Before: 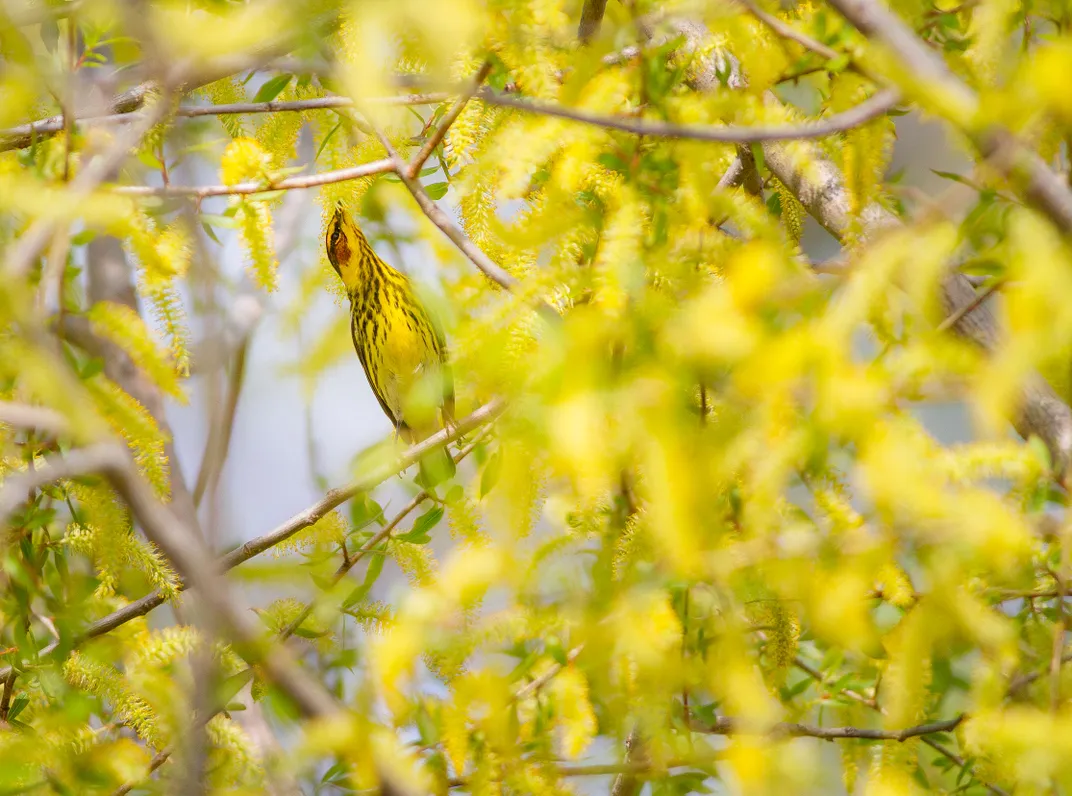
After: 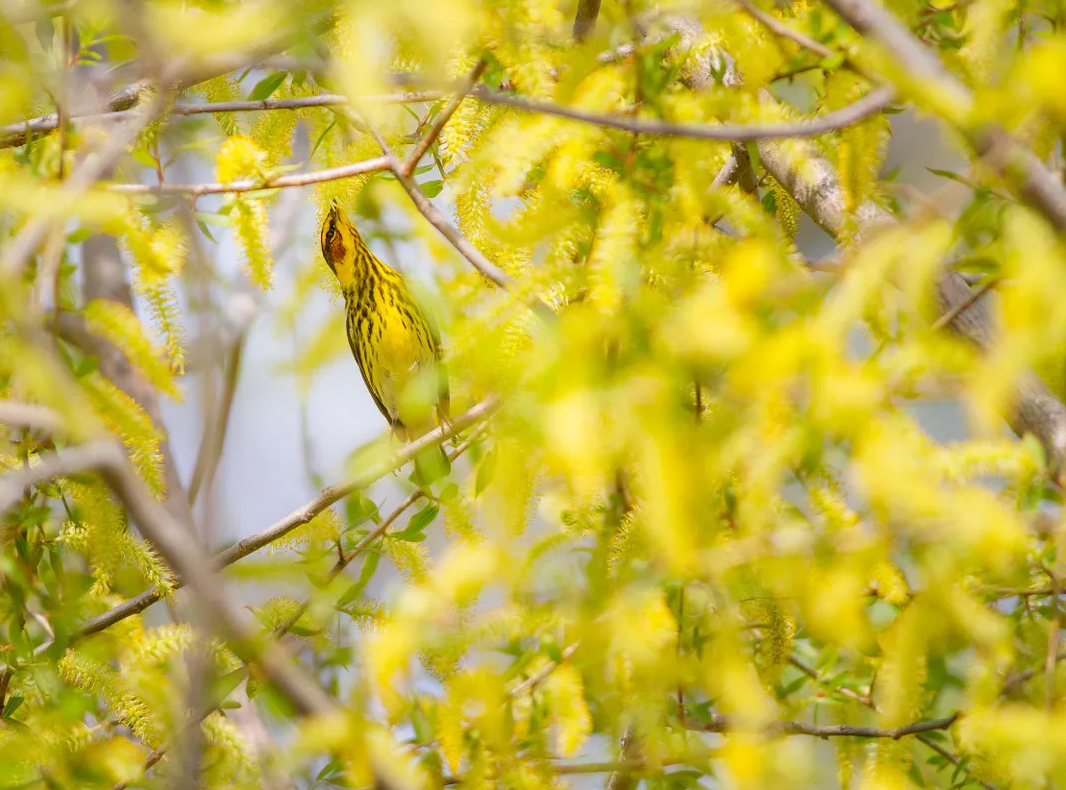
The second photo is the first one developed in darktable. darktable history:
crop and rotate: left 0.532%, top 0.398%, bottom 0.274%
